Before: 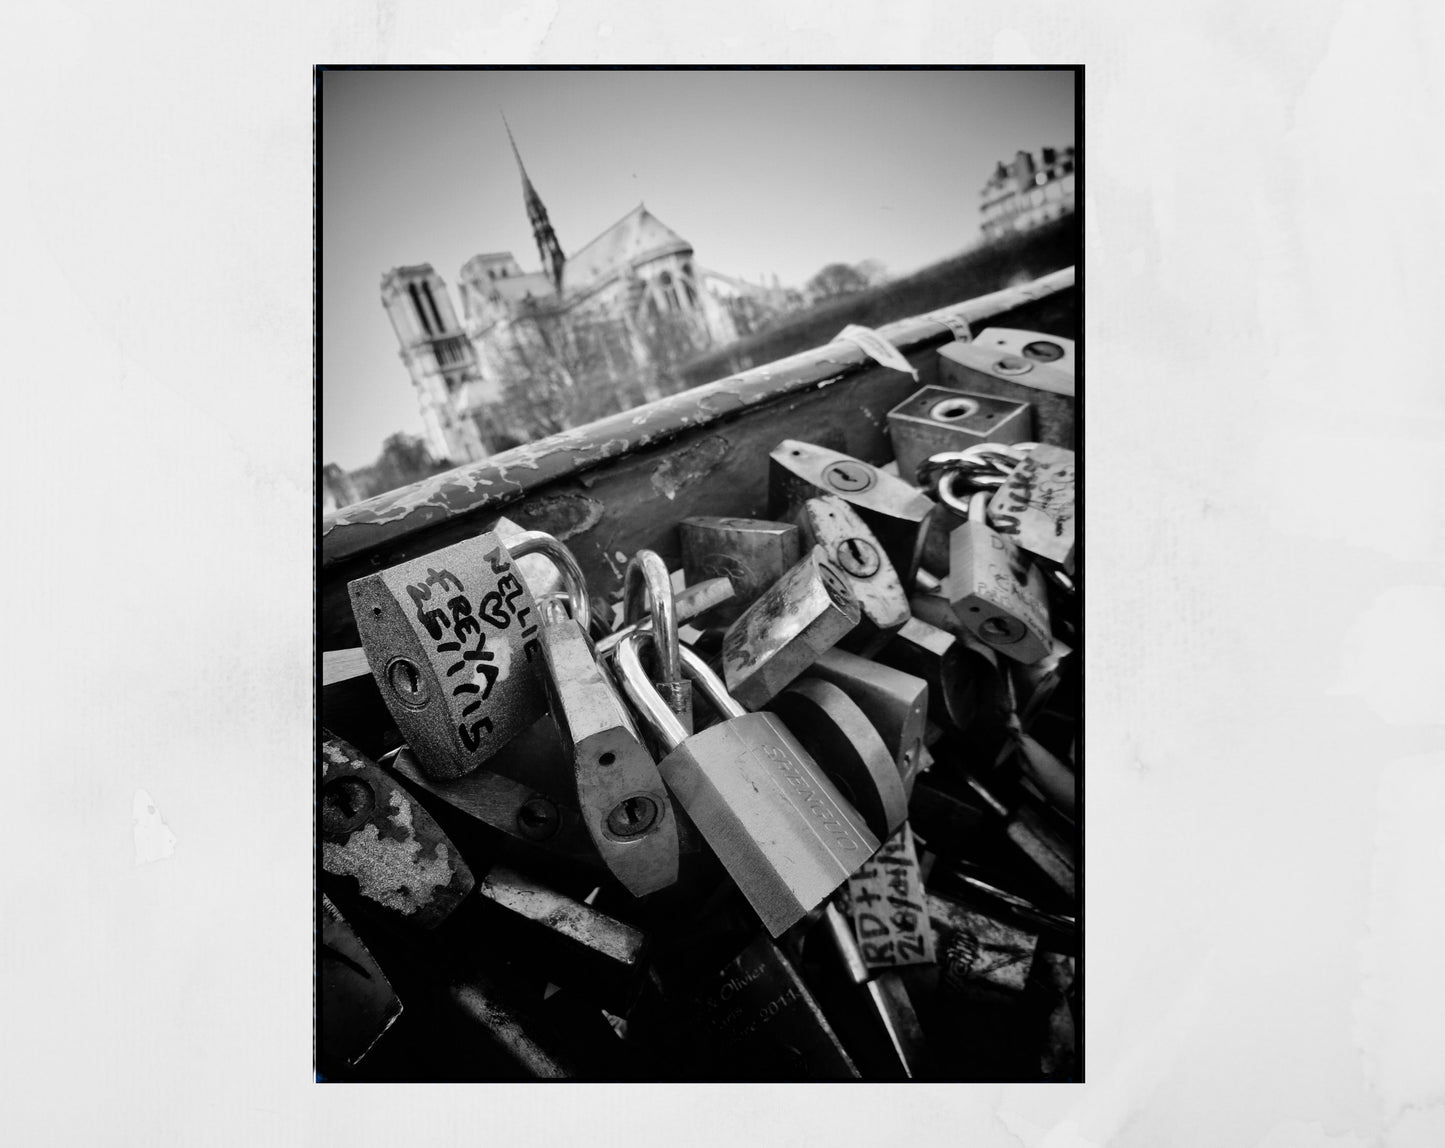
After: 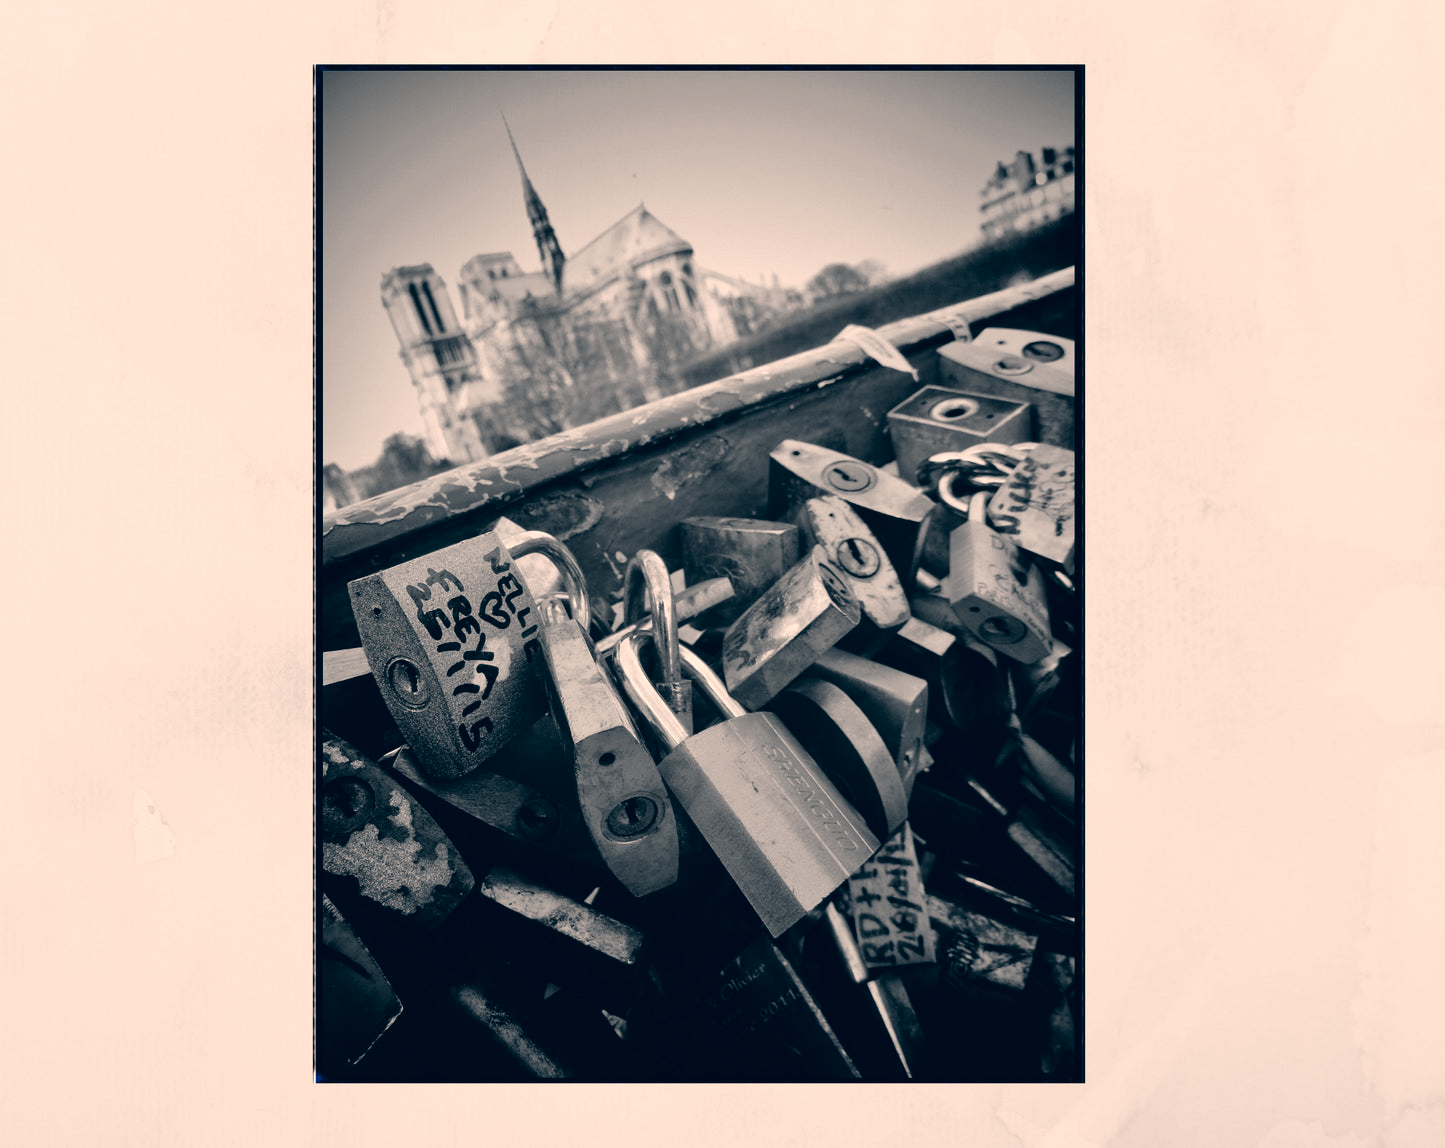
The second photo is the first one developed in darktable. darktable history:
color balance rgb: perceptual saturation grading › global saturation 23.637%, perceptual saturation grading › highlights -24.488%, perceptual saturation grading › mid-tones 23.683%, perceptual saturation grading › shadows 38.83%, global vibrance 20%
color correction: highlights a* 10.29, highlights b* 14.56, shadows a* -9.95, shadows b* -15.03
